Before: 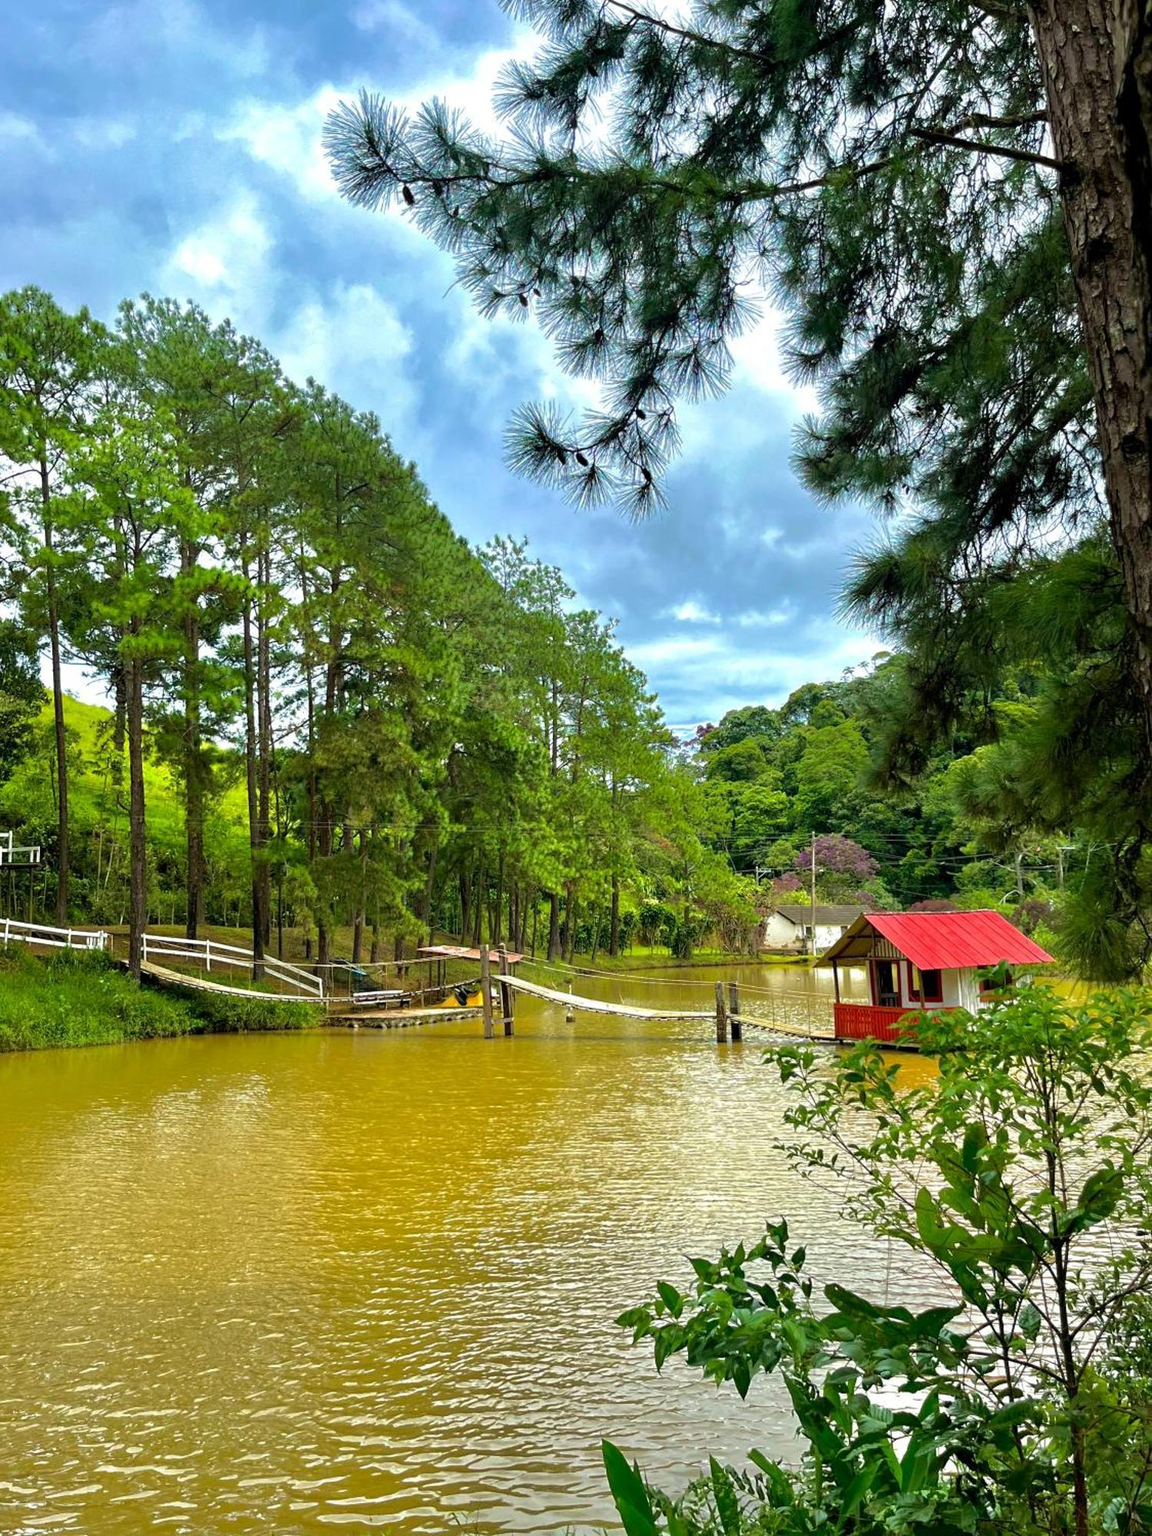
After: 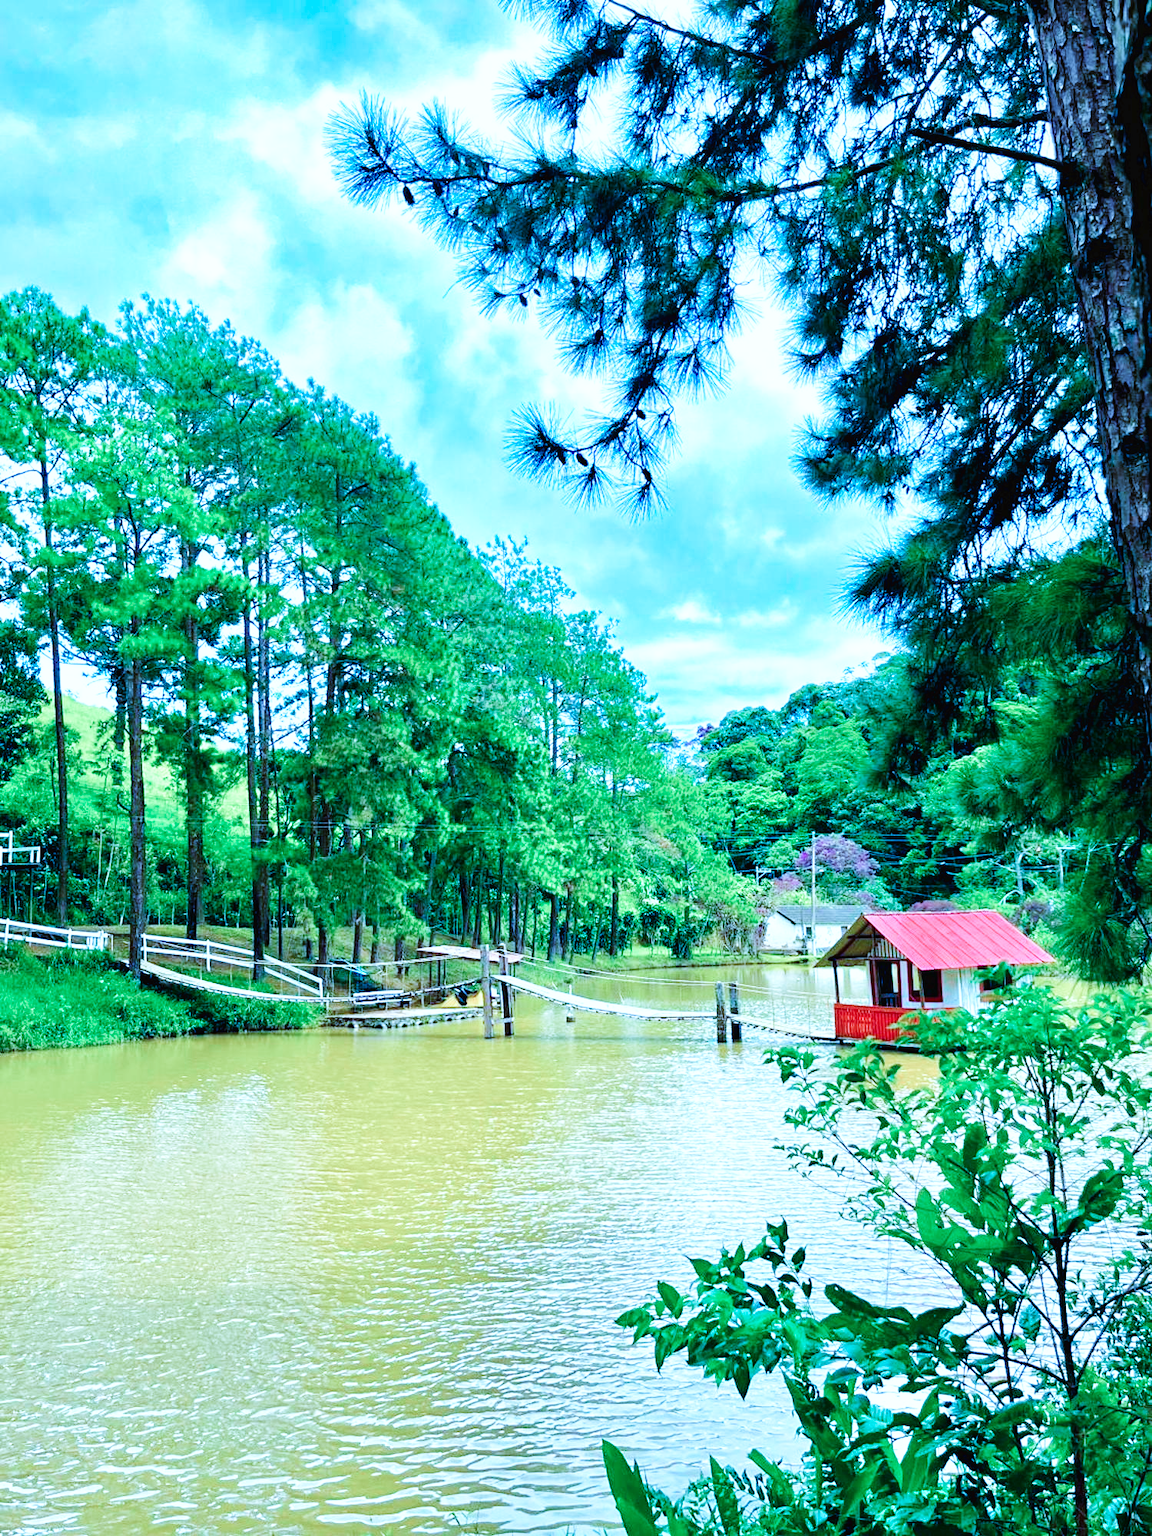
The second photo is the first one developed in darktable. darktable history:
base curve: curves: ch0 [(0, 0.003) (0.001, 0.002) (0.006, 0.004) (0.02, 0.022) (0.048, 0.086) (0.094, 0.234) (0.162, 0.431) (0.258, 0.629) (0.385, 0.8) (0.548, 0.918) (0.751, 0.988) (1, 1)], preserve colors none
color calibration: illuminant as shot in camera, x 0.462, y 0.419, temperature 2651.64 K
